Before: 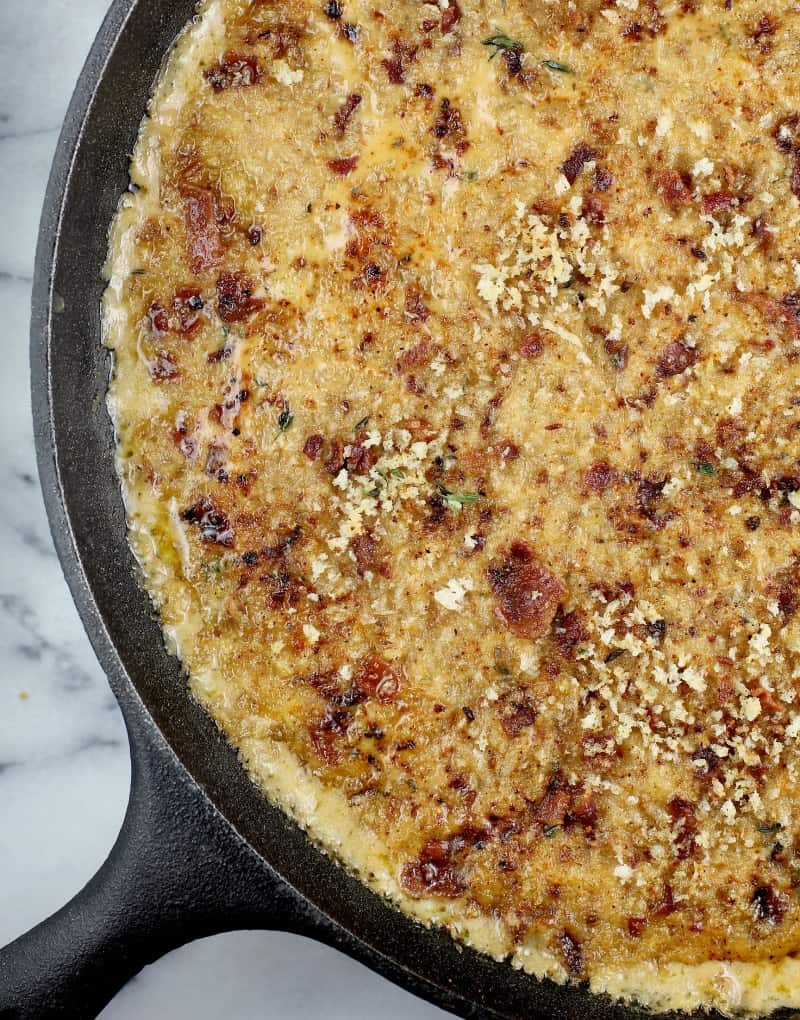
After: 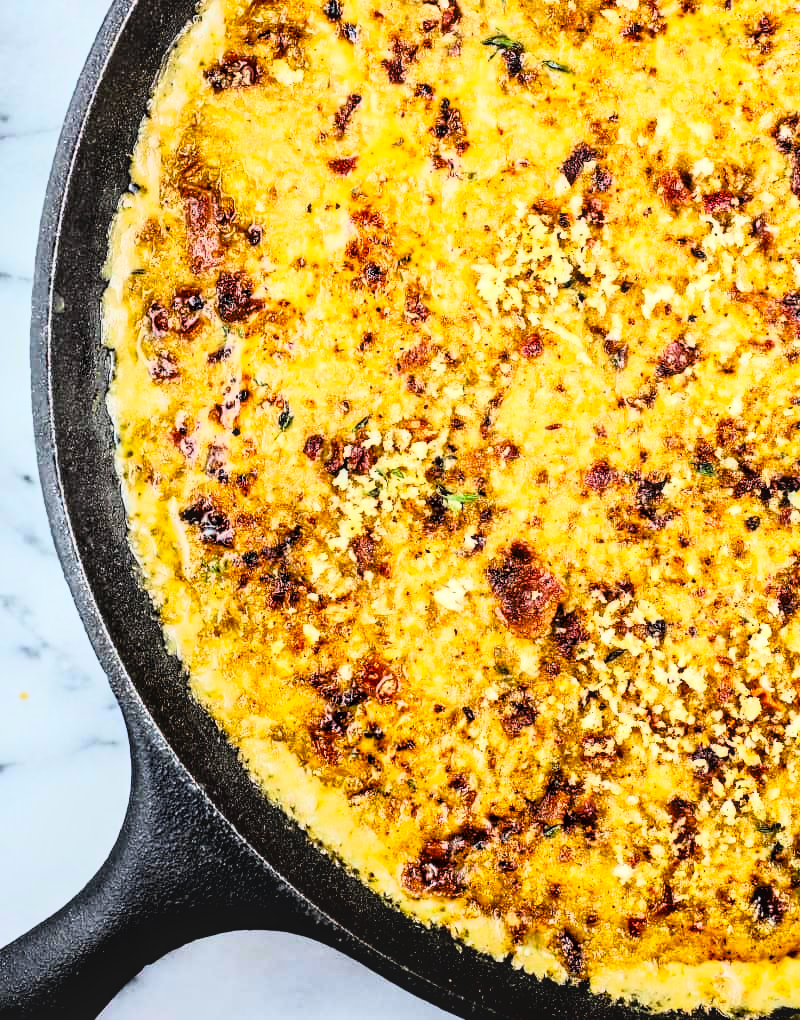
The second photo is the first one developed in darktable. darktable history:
contrast brightness saturation: contrast 0.2, brightness 0.16, saturation 0.22
color balance rgb: perceptual saturation grading › global saturation 20%, global vibrance 20%
local contrast: on, module defaults
tone curve: curves: ch0 [(0.016, 0.011) (0.094, 0.016) (0.469, 0.508) (0.721, 0.862) (1, 1)], color space Lab, linked channels, preserve colors none
